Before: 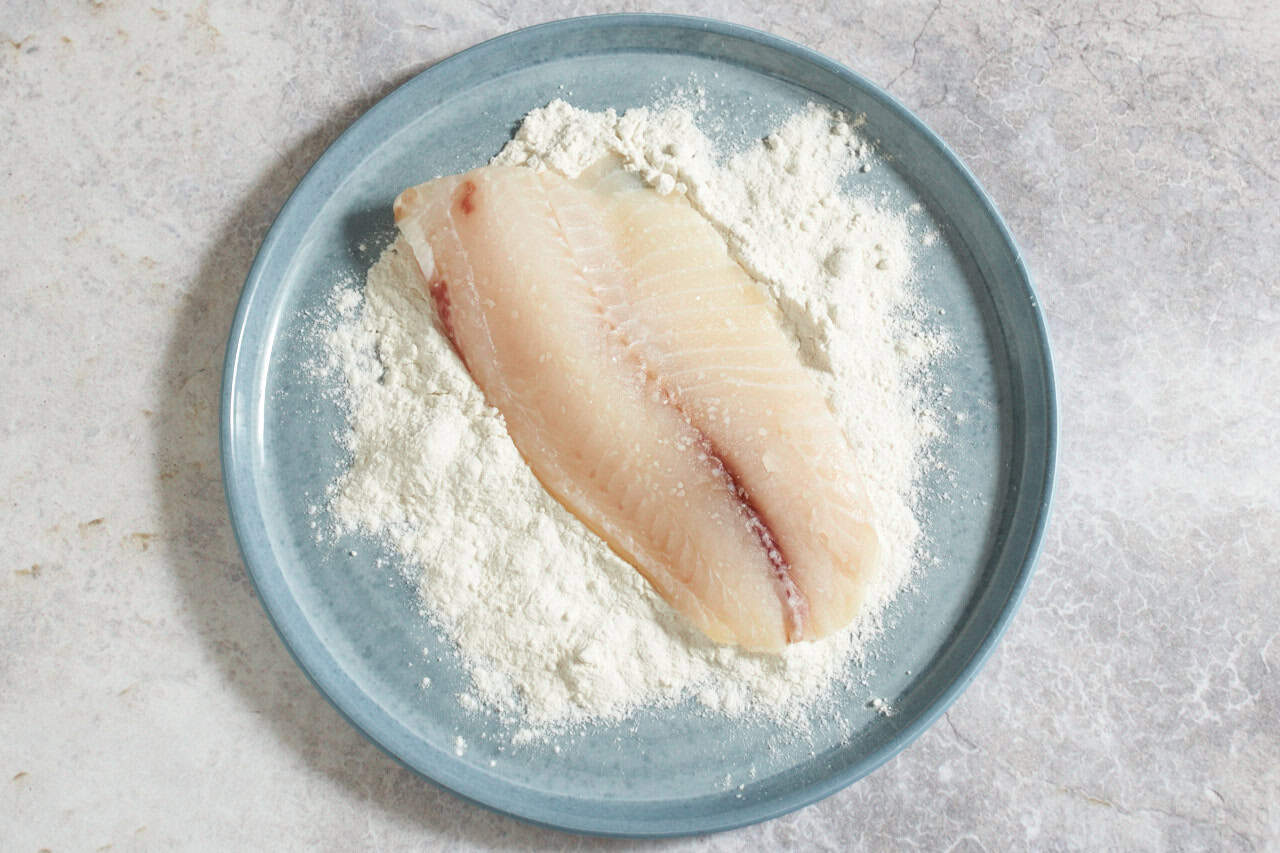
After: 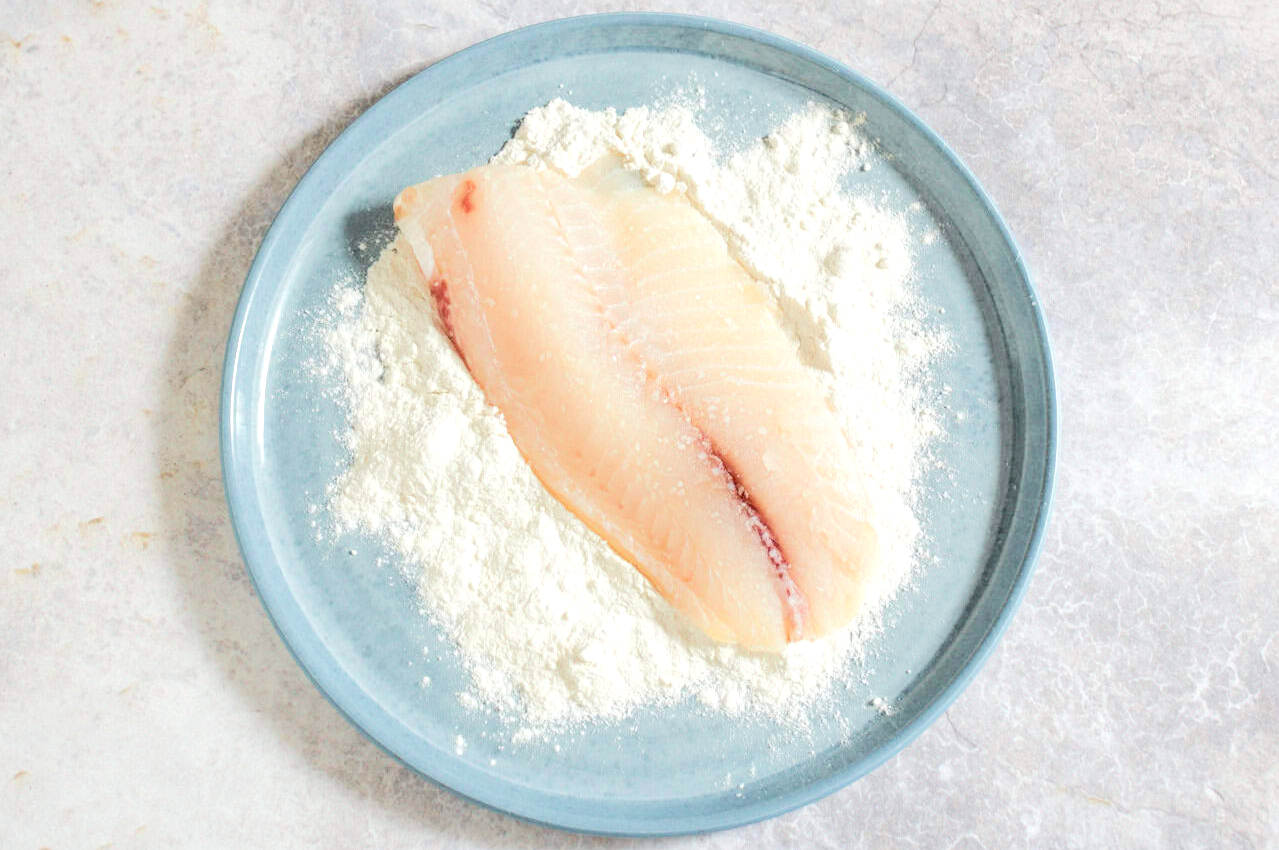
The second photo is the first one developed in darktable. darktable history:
tone equalizer: -7 EV 0.159 EV, -6 EV 0.599 EV, -5 EV 1.17 EV, -4 EV 1.34 EV, -3 EV 1.17 EV, -2 EV 0.6 EV, -1 EV 0.161 EV, edges refinement/feathering 500, mask exposure compensation -1.57 EV, preserve details no
local contrast: detail 130%
crop: top 0.197%, bottom 0.102%
